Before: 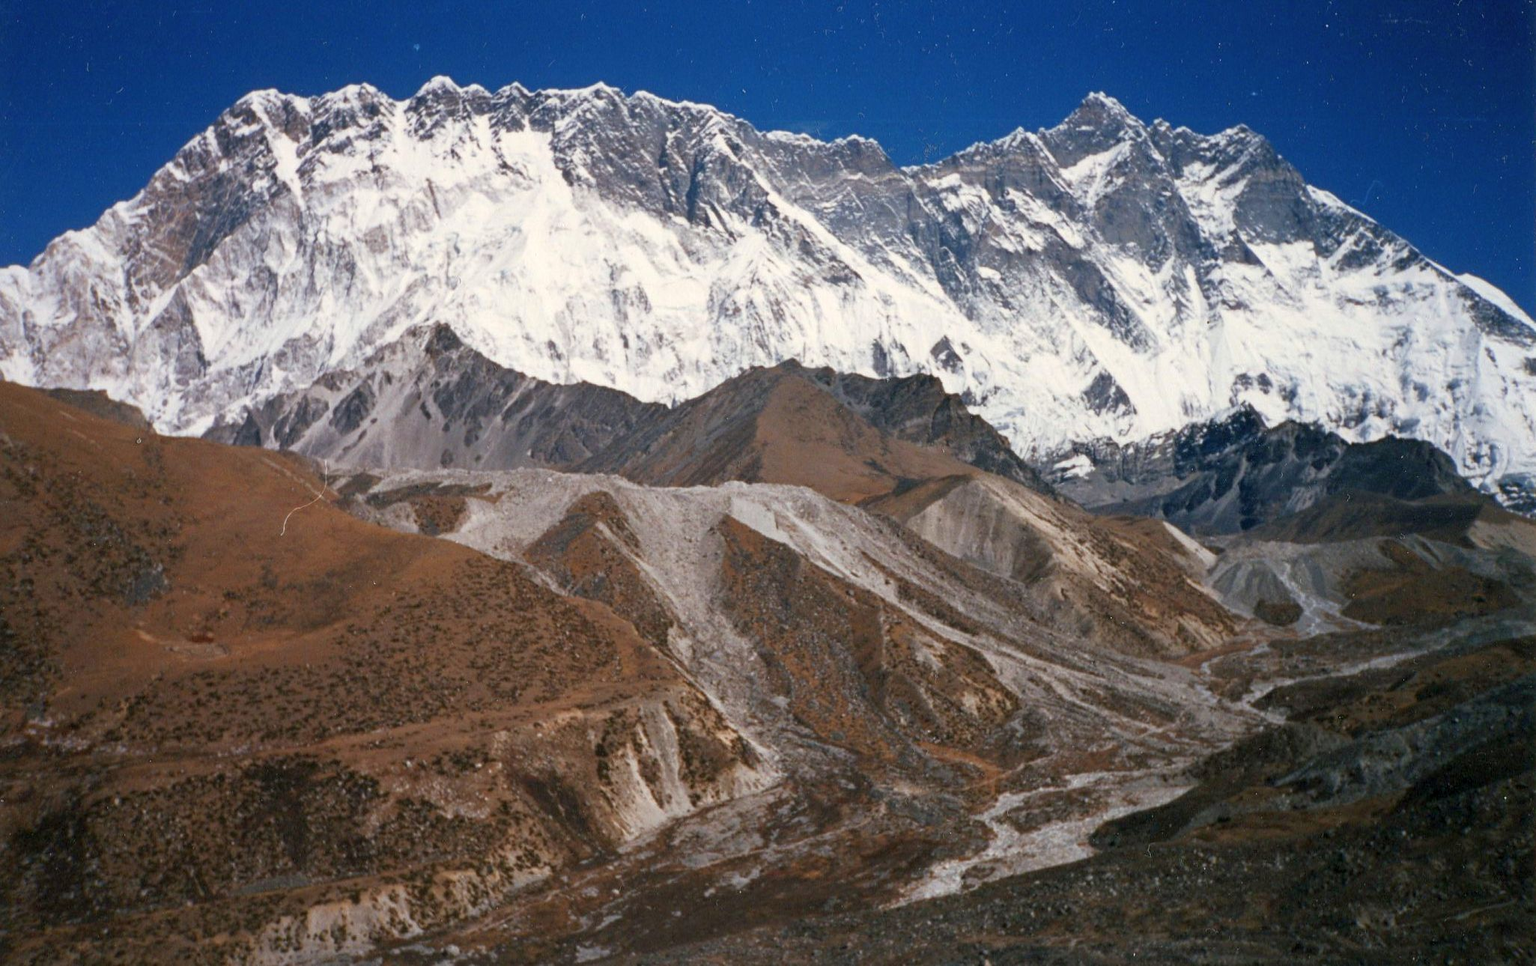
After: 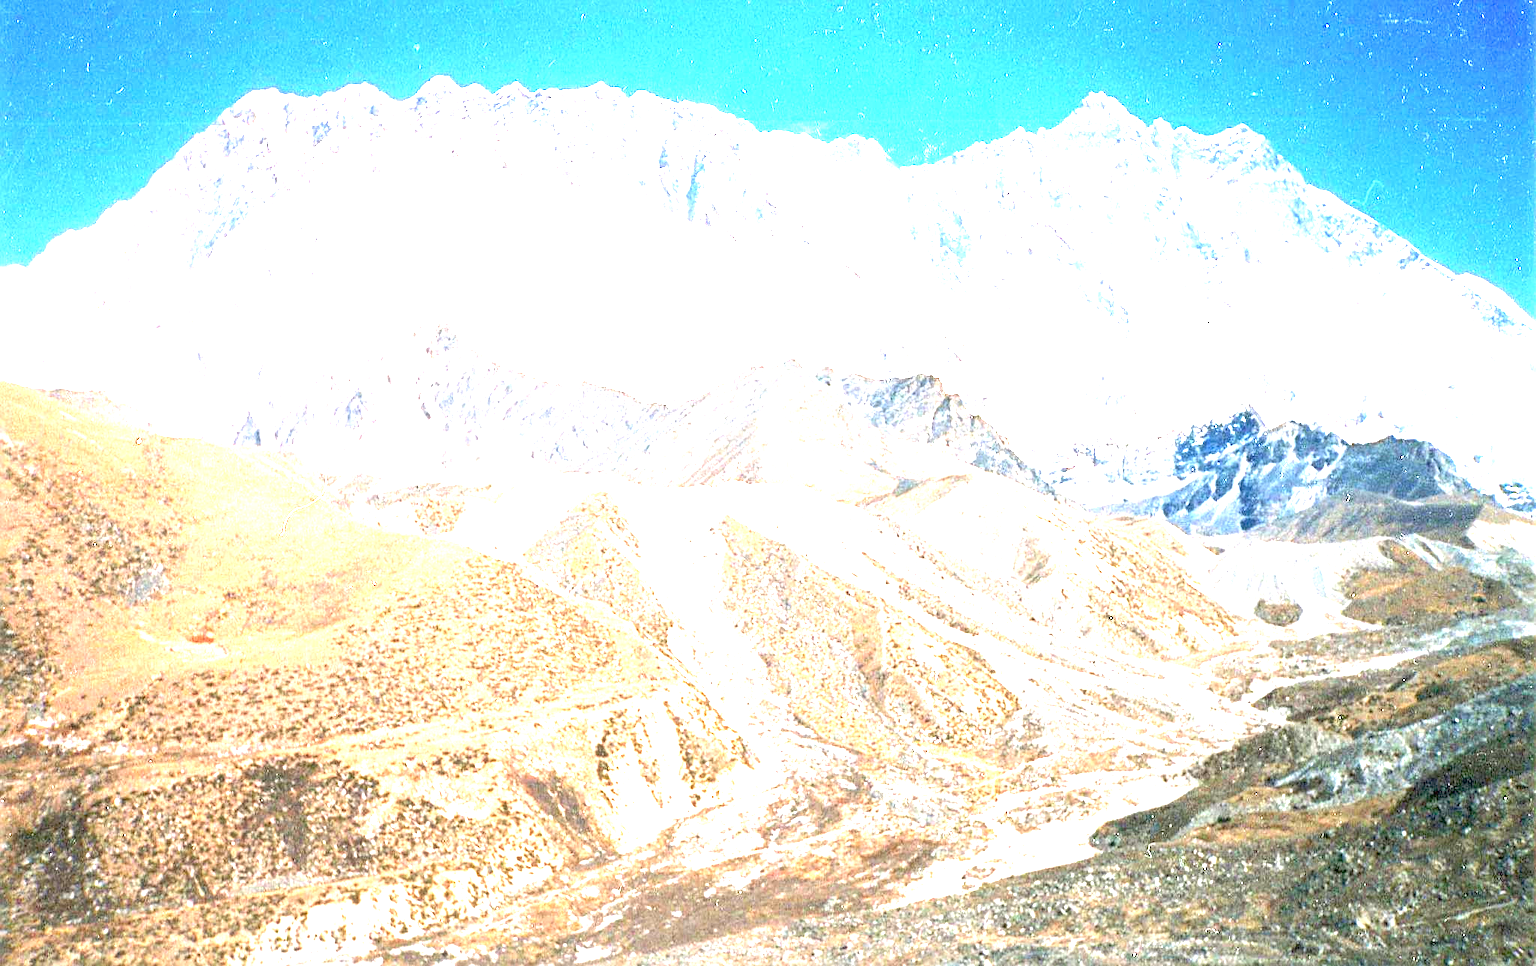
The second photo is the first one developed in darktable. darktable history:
exposure: black level correction 0, exposure 4 EV, compensate exposure bias true, compensate highlight preservation false
sharpen: on, module defaults
